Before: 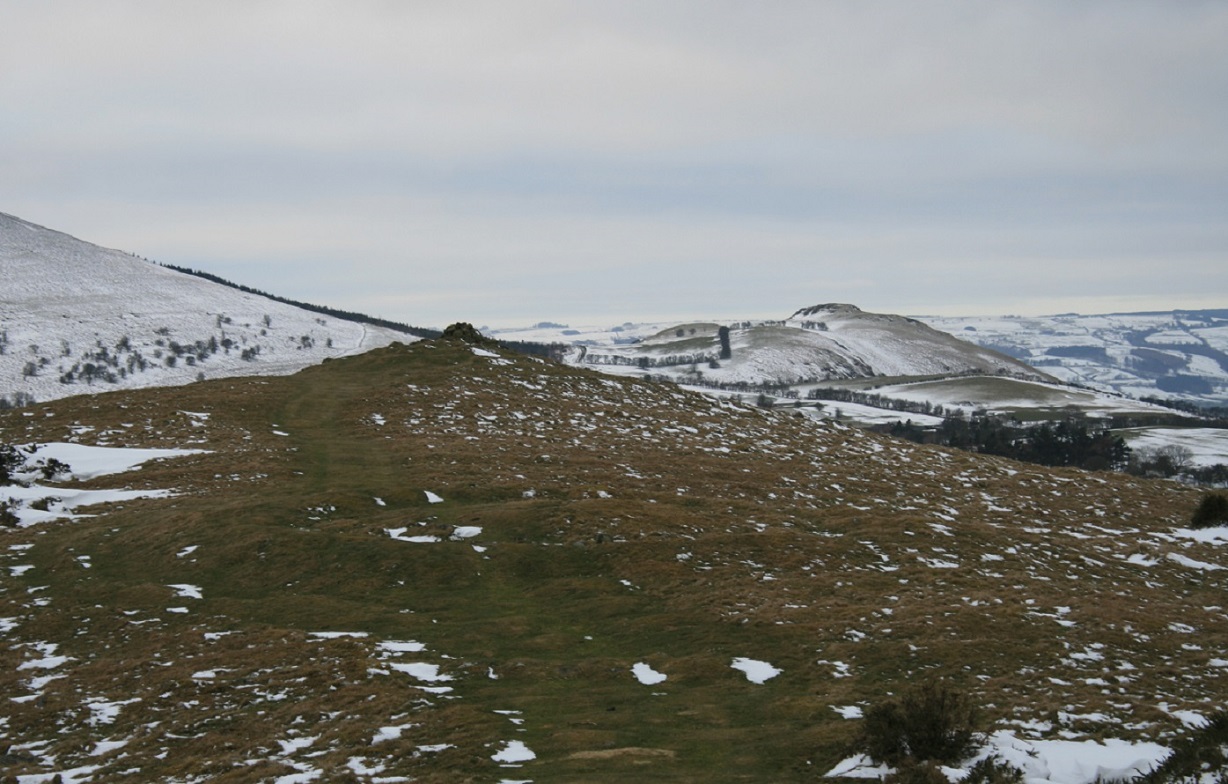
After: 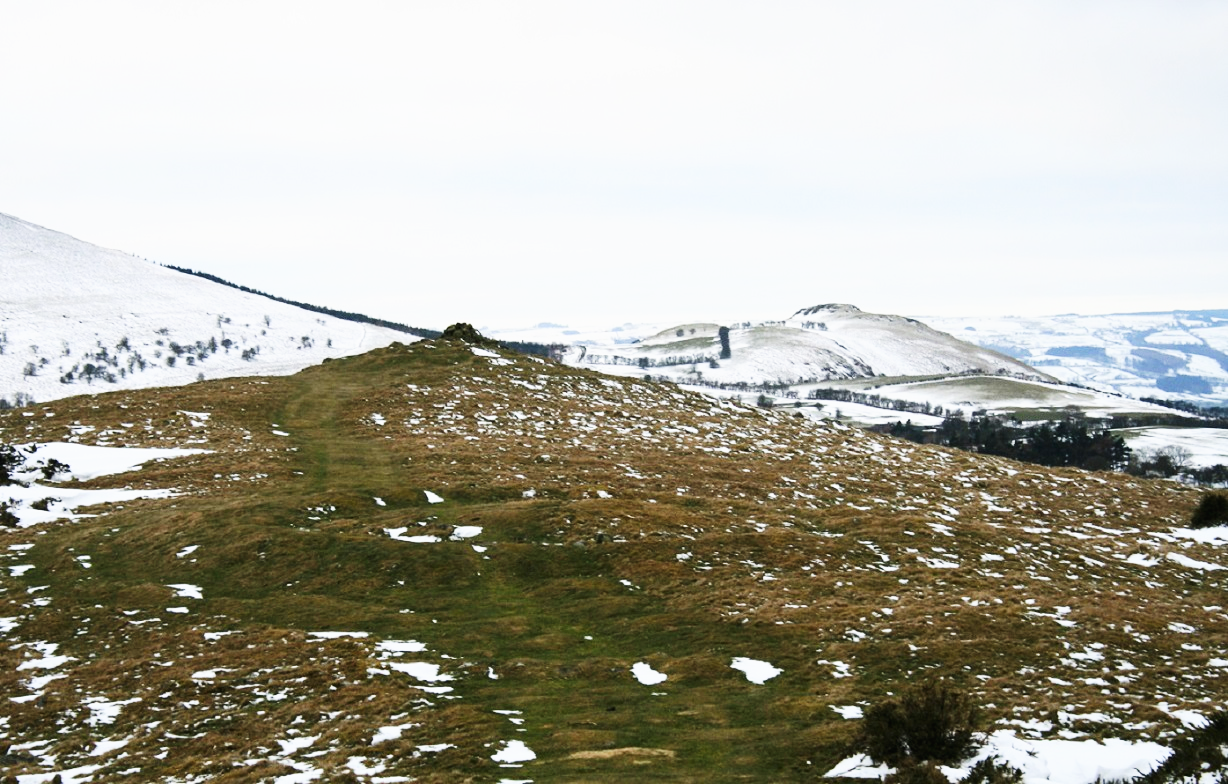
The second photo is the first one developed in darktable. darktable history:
base curve: curves: ch0 [(0, 0) (0.007, 0.004) (0.027, 0.03) (0.046, 0.07) (0.207, 0.54) (0.442, 0.872) (0.673, 0.972) (1, 1)], preserve colors none
contrast brightness saturation: contrast 0.15, brightness 0.05
